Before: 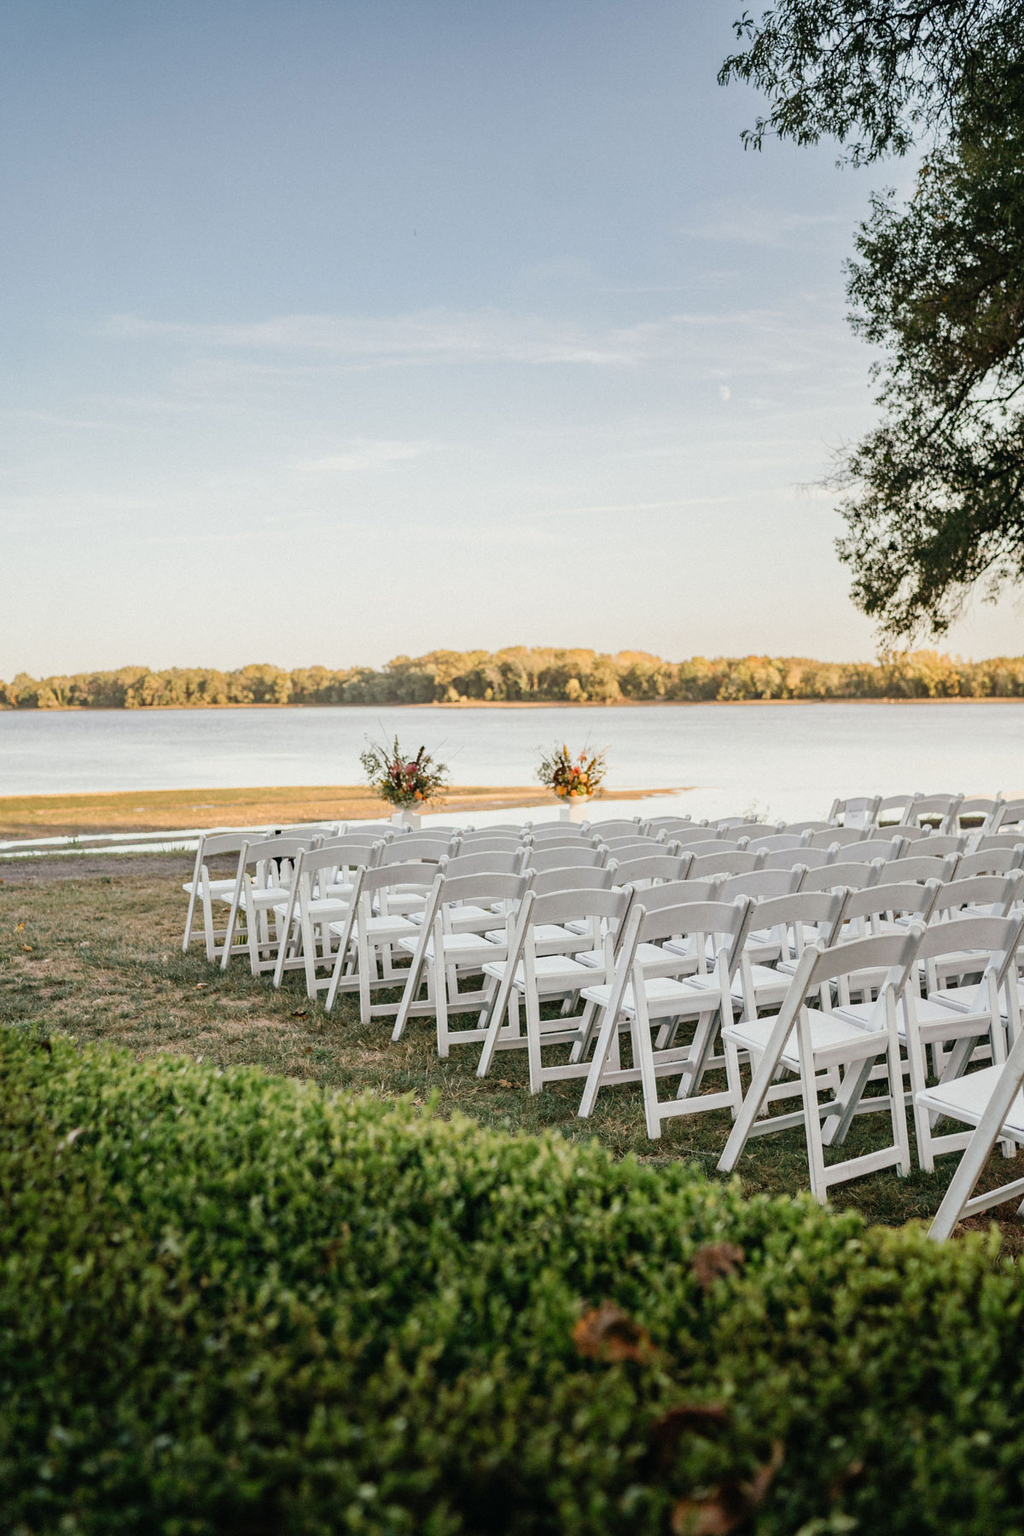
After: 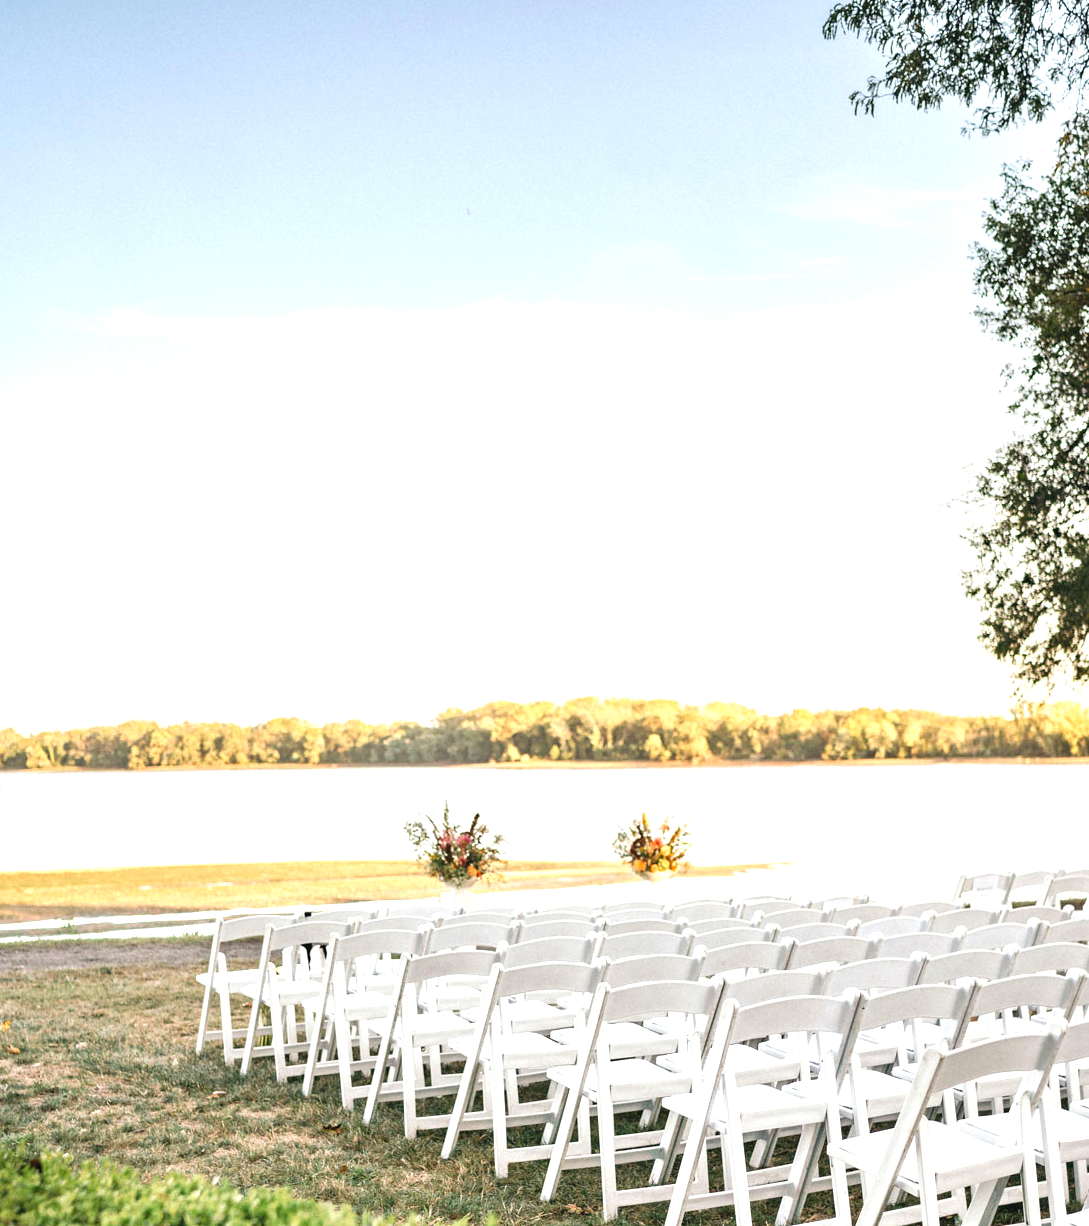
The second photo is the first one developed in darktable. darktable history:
crop: left 1.573%, top 3.401%, right 7.613%, bottom 28.463%
exposure: black level correction 0, exposure 1 EV, compensate exposure bias true, compensate highlight preservation false
